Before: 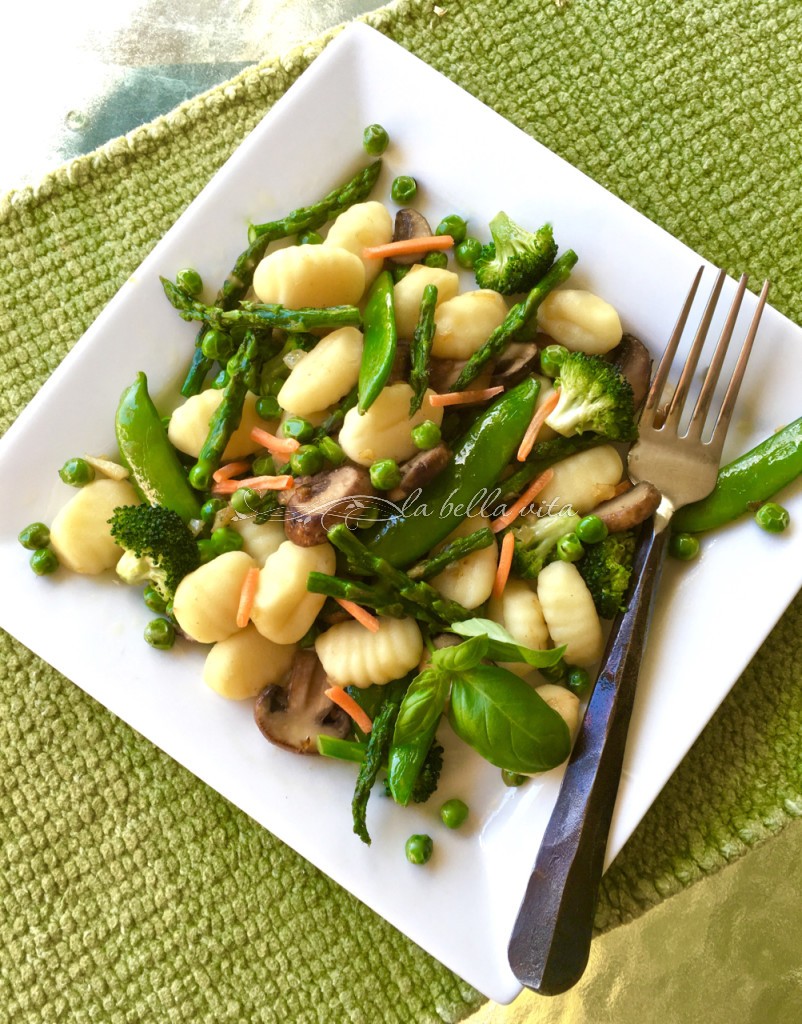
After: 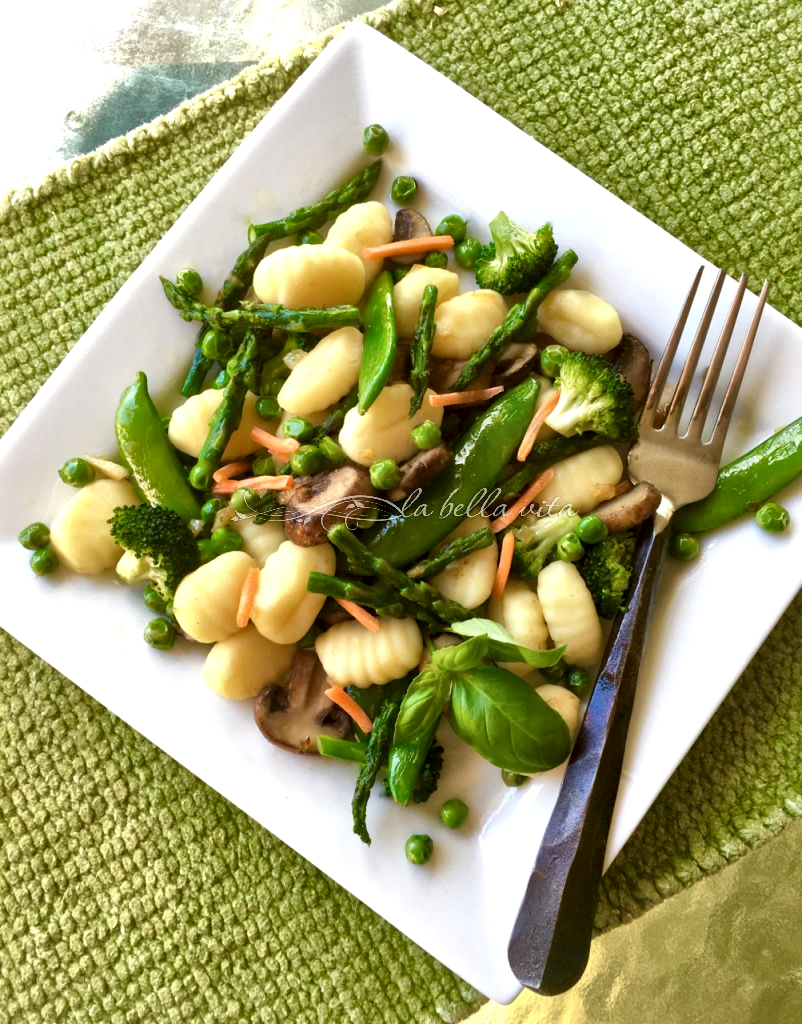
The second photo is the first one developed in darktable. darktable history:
local contrast: mode bilateral grid, contrast 20, coarseness 49, detail 179%, midtone range 0.2
